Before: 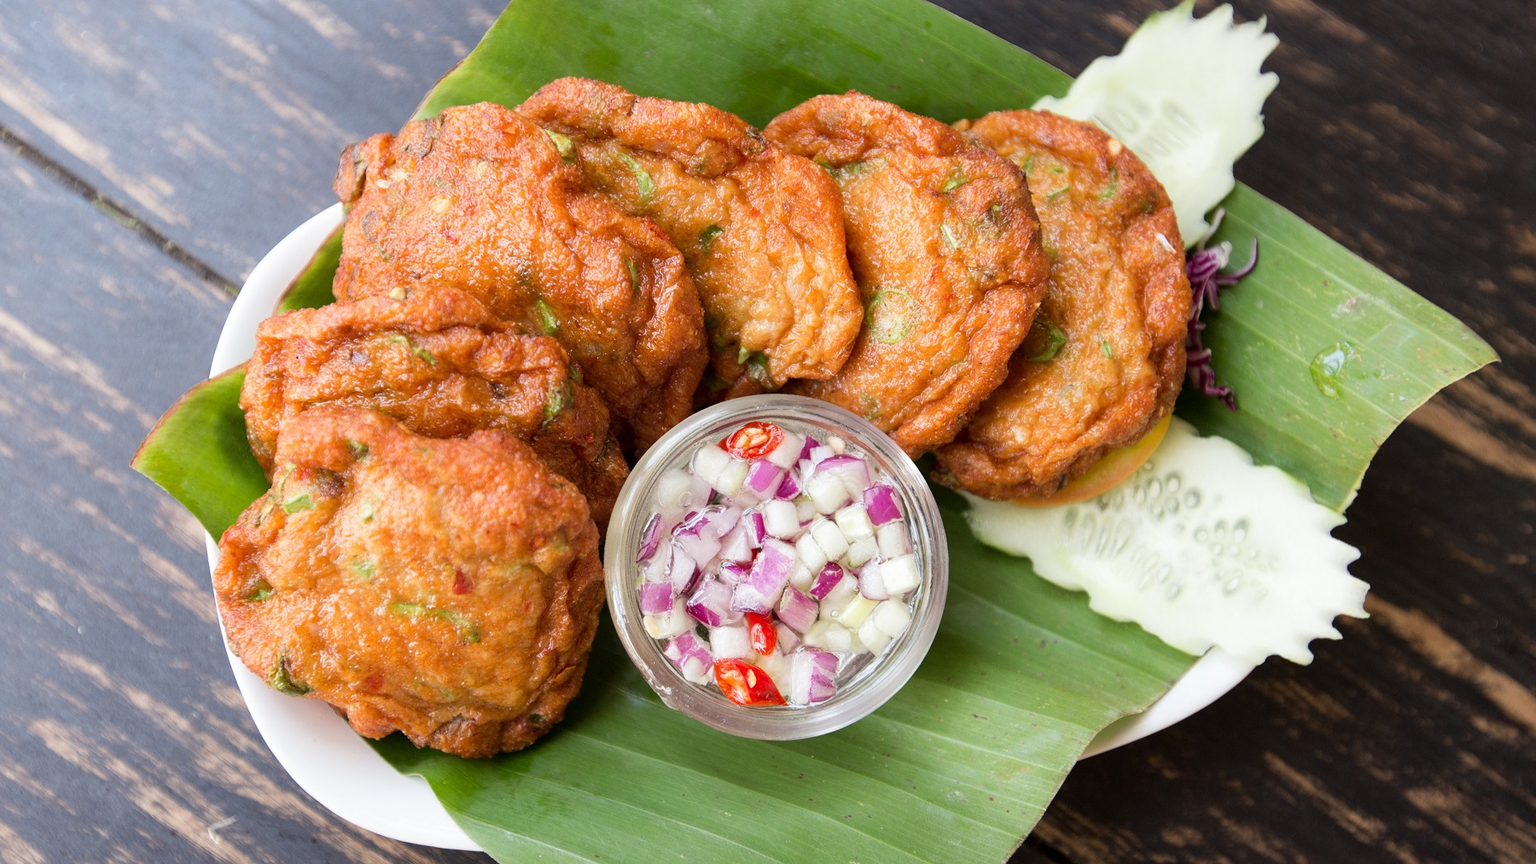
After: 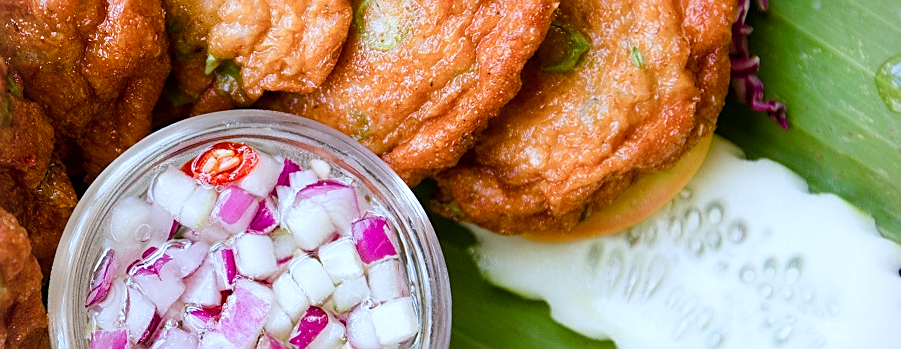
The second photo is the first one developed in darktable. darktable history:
color correction: highlights a* -1.91, highlights b* -18.35
sharpen: on, module defaults
crop: left 36.69%, top 34.793%, right 13.226%, bottom 30.682%
color balance rgb: linear chroma grading › global chroma 33.039%, perceptual saturation grading › global saturation 20%, perceptual saturation grading › highlights -49.657%, perceptual saturation grading › shadows 24.535%
tone equalizer: smoothing diameter 2.21%, edges refinement/feathering 22.76, mask exposure compensation -1.57 EV, filter diffusion 5
vignetting: fall-off start 91.81%, unbound false
